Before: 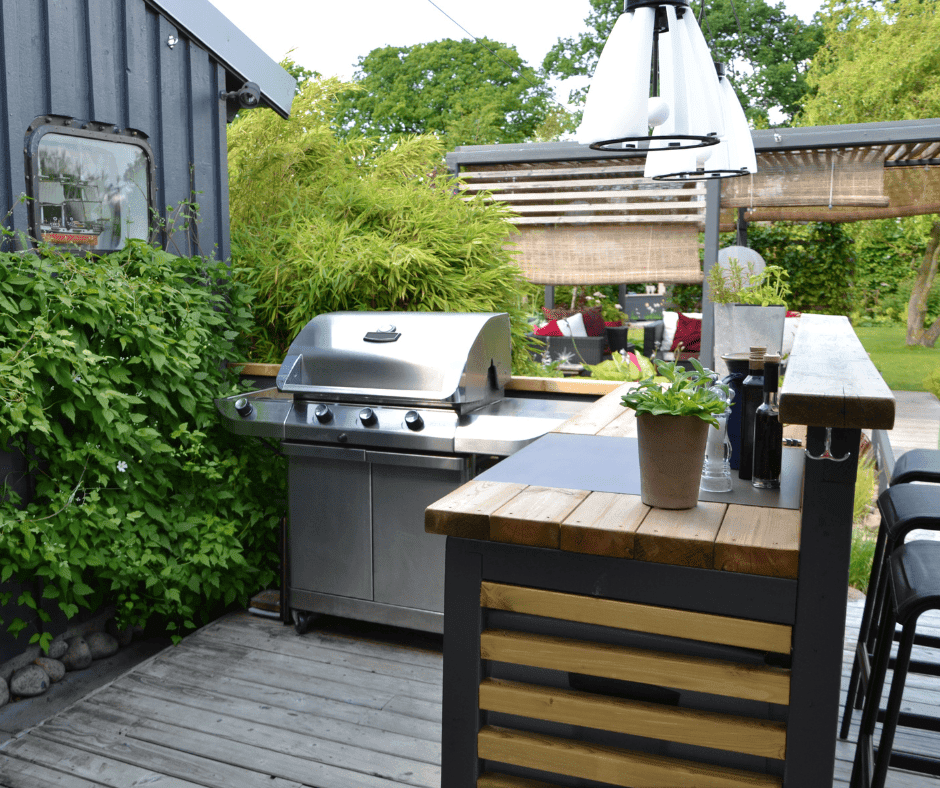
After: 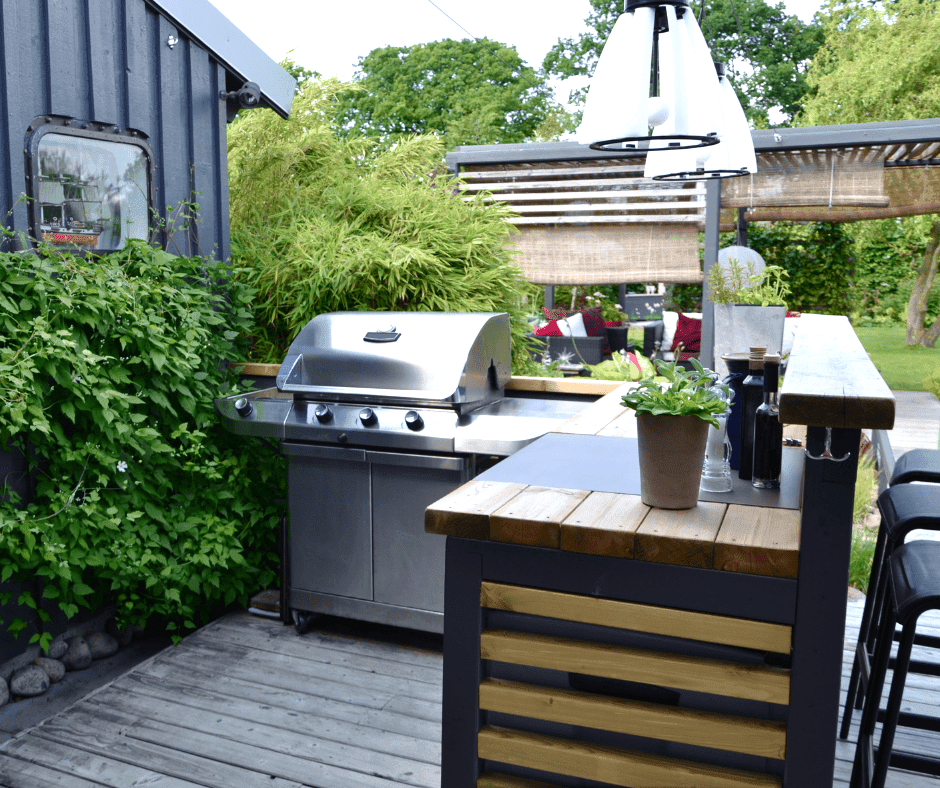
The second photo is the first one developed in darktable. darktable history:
color balance rgb: shadows lift › luminance -21.562%, shadows lift › chroma 6.682%, shadows lift › hue 267.07°, highlights gain › luminance 16.45%, highlights gain › chroma 2.937%, highlights gain › hue 257.35°, perceptual saturation grading › global saturation 0.181%, perceptual saturation grading › highlights -19.764%, perceptual saturation grading › shadows 19.42%
